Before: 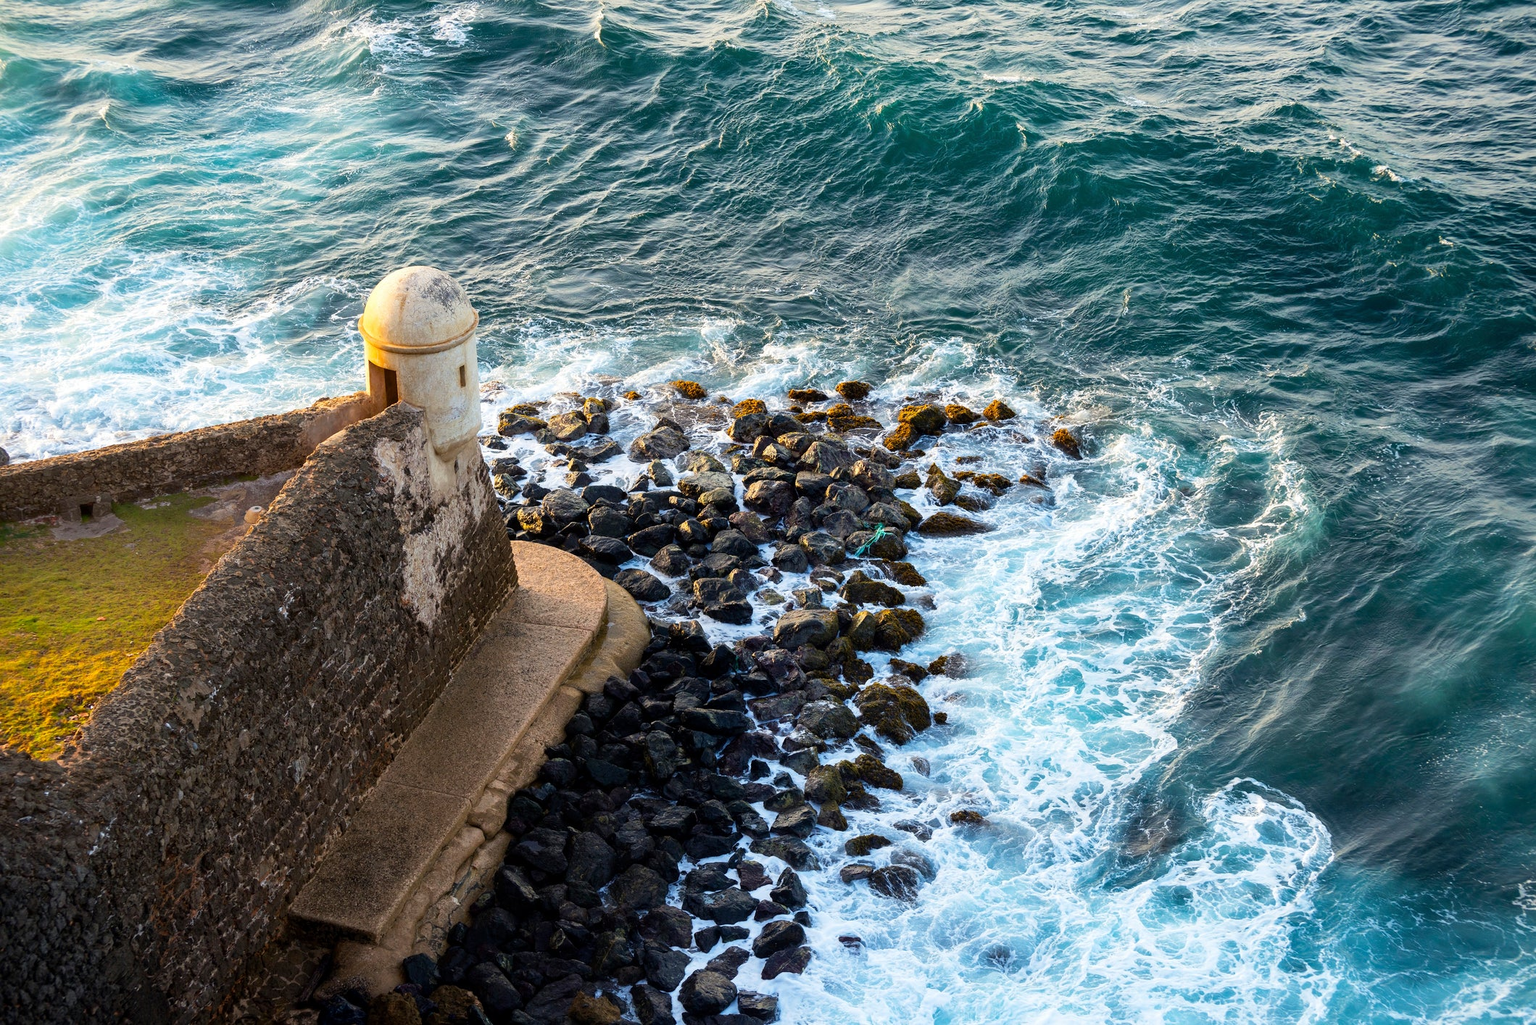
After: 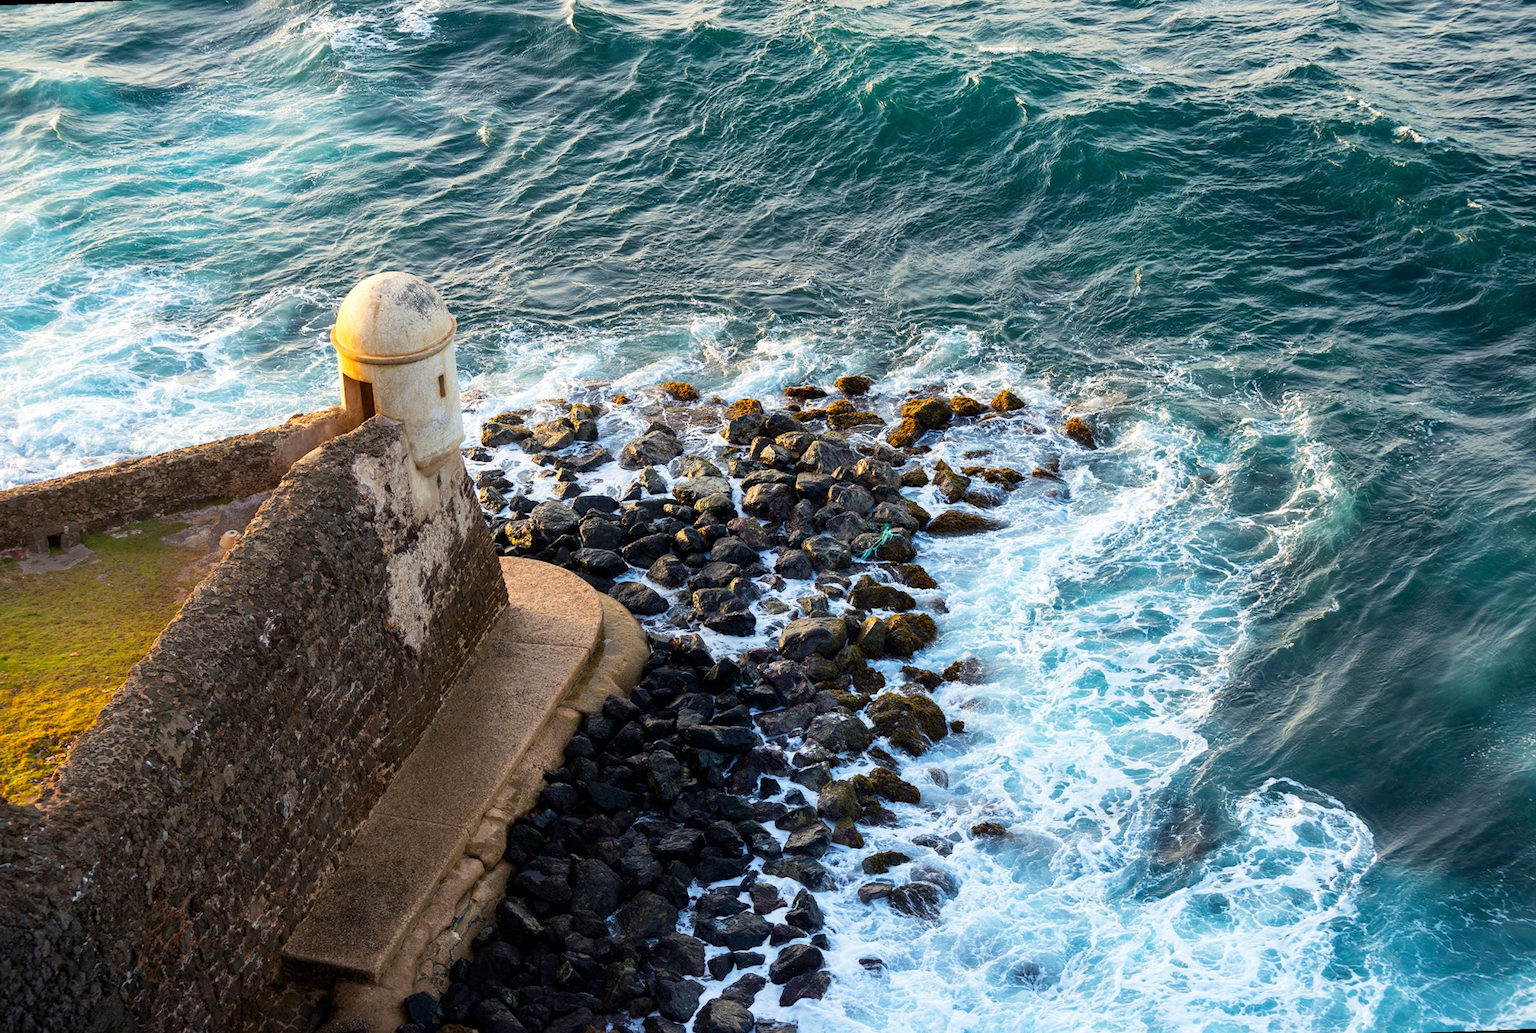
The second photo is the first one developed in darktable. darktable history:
rotate and perspective: rotation -2.12°, lens shift (vertical) 0.009, lens shift (horizontal) -0.008, automatic cropping original format, crop left 0.036, crop right 0.964, crop top 0.05, crop bottom 0.959
white balance: emerald 1
